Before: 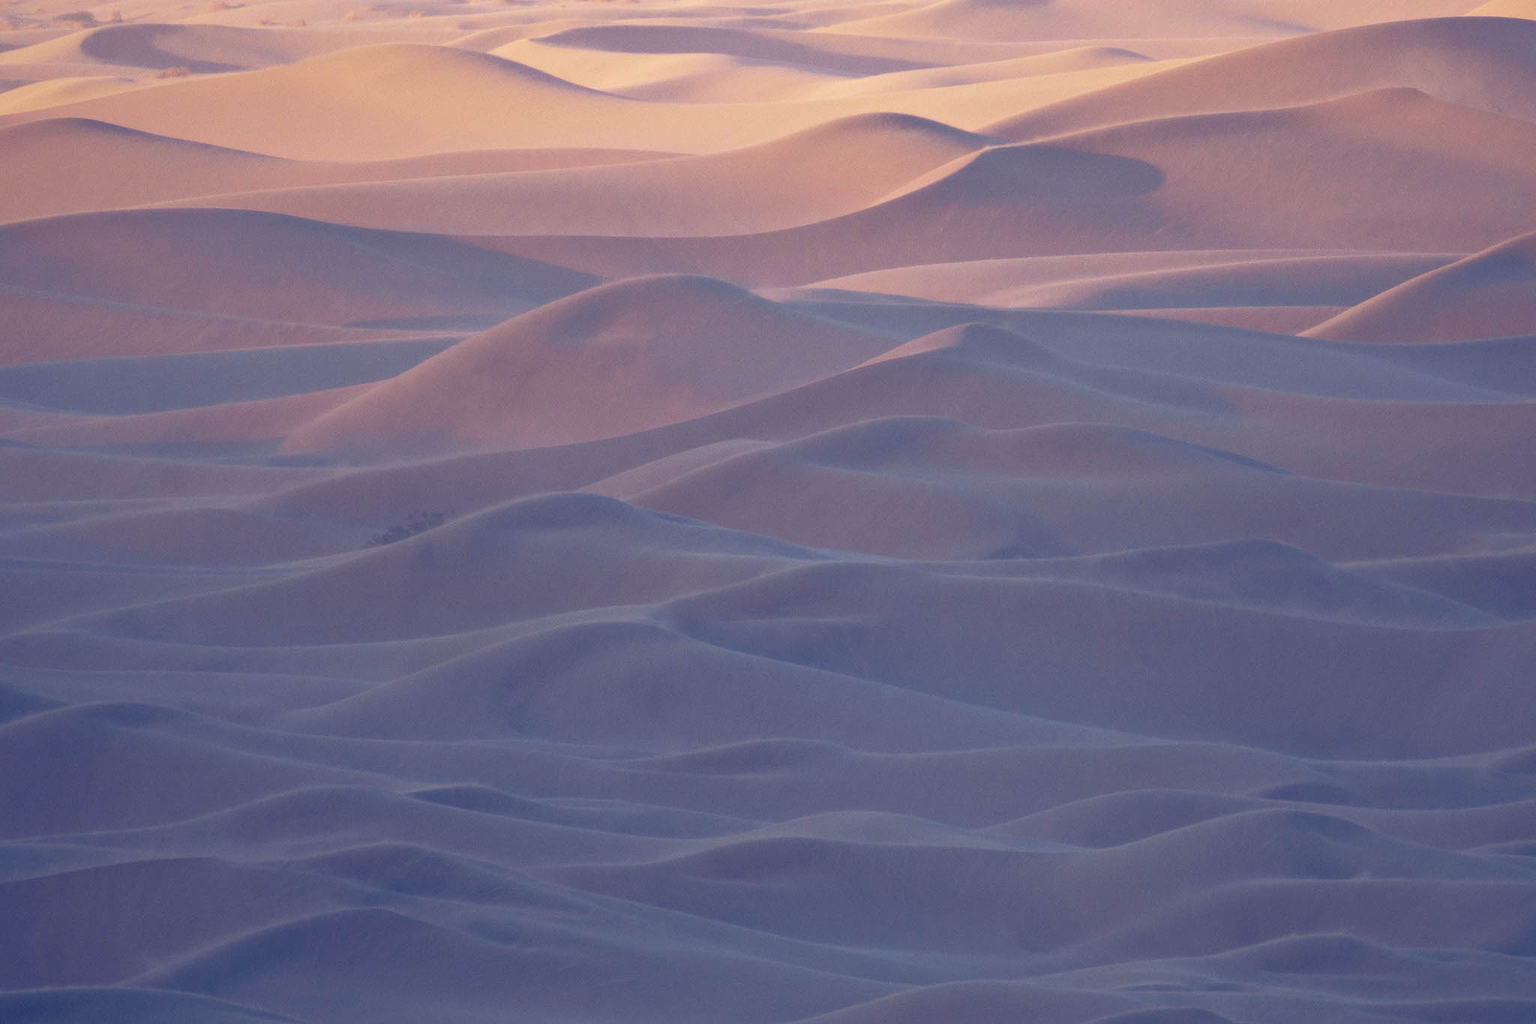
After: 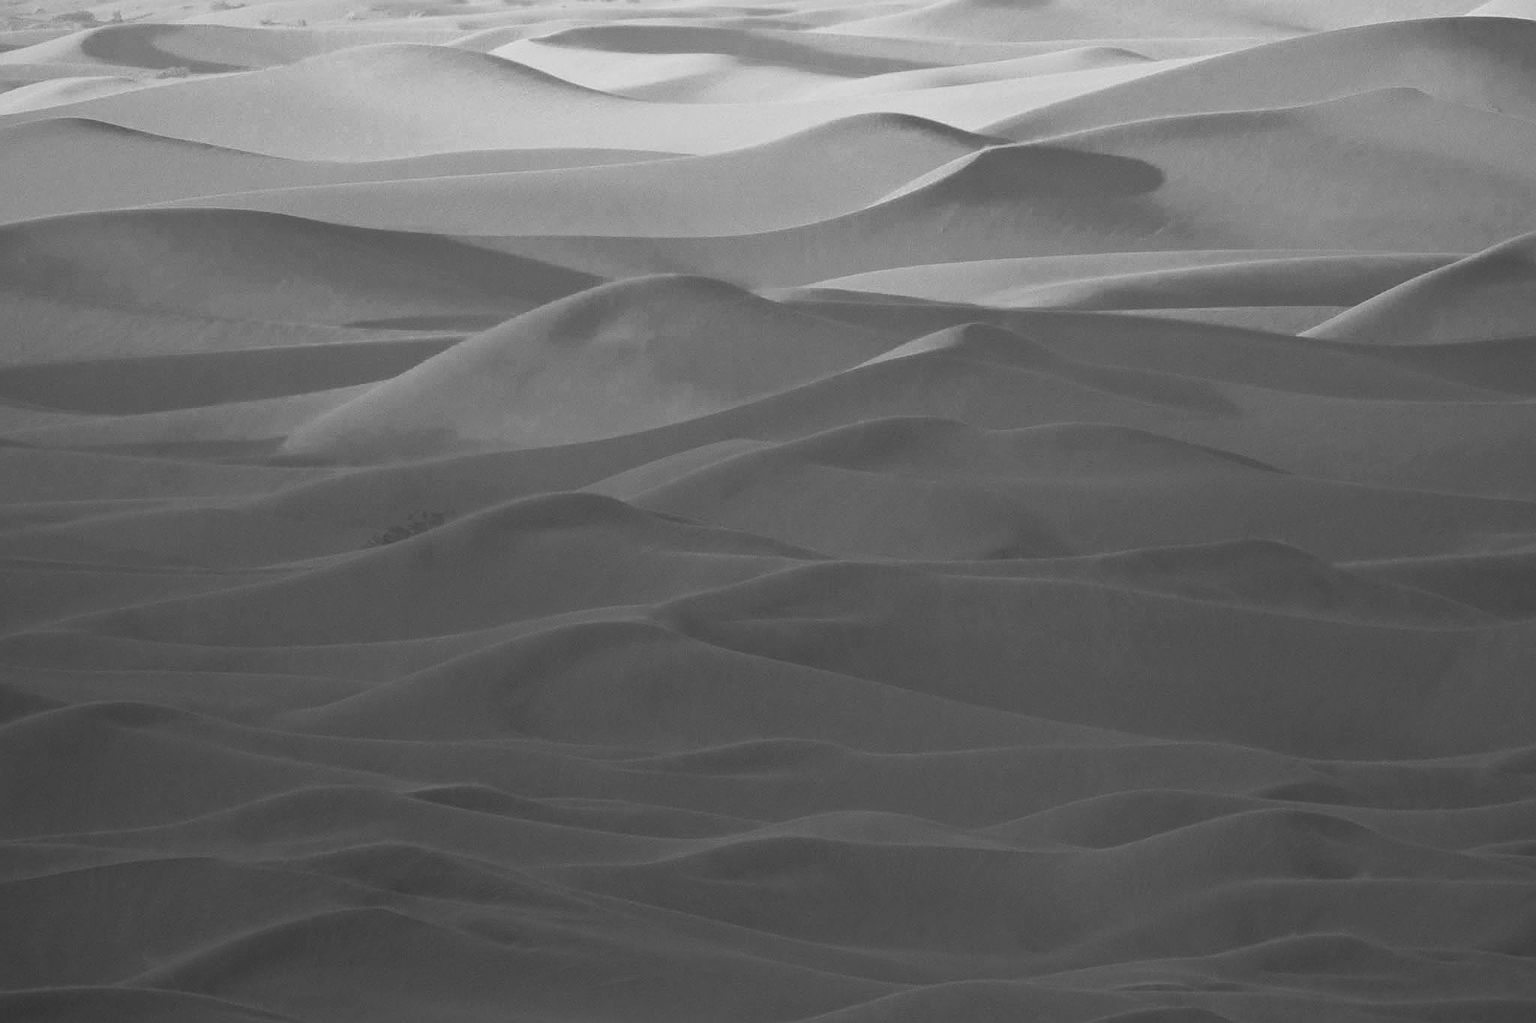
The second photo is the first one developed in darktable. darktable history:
sharpen: amount 0.75
color zones: curves: ch0 [(0.002, 0.593) (0.143, 0.417) (0.285, 0.541) (0.455, 0.289) (0.608, 0.327) (0.727, 0.283) (0.869, 0.571) (1, 0.603)]; ch1 [(0, 0) (0.143, 0) (0.286, 0) (0.429, 0) (0.571, 0) (0.714, 0) (0.857, 0)]
color balance rgb: shadows lift › chroma 7.23%, shadows lift › hue 246.48°, highlights gain › chroma 5.38%, highlights gain › hue 196.93°, white fulcrum 1 EV
